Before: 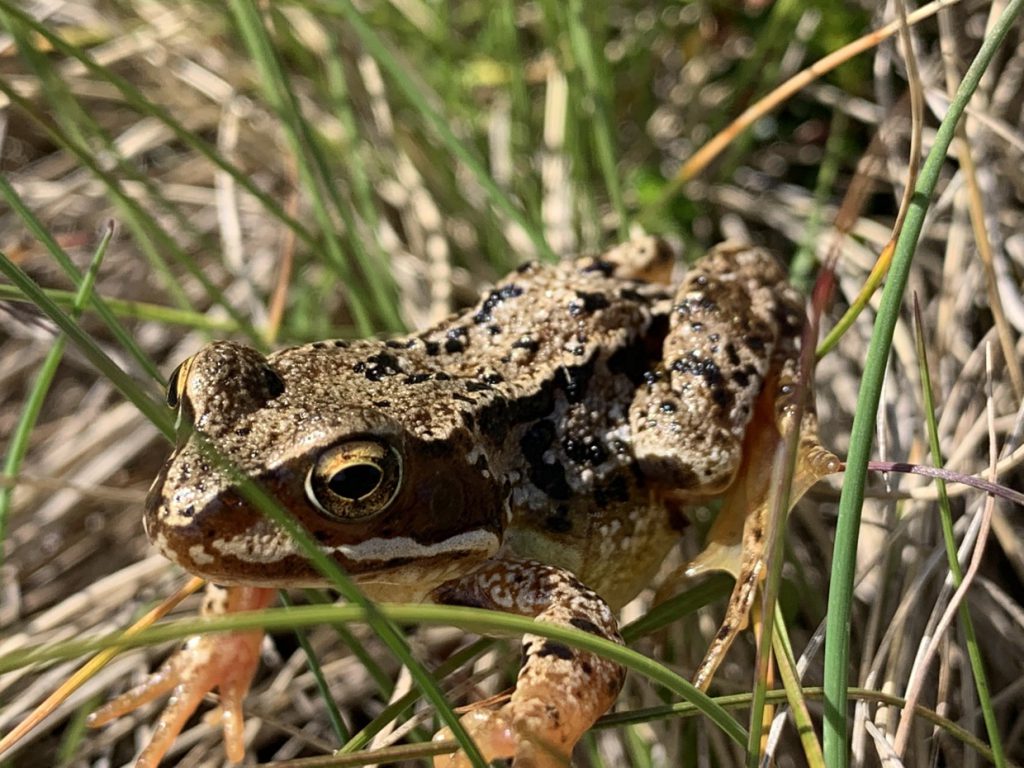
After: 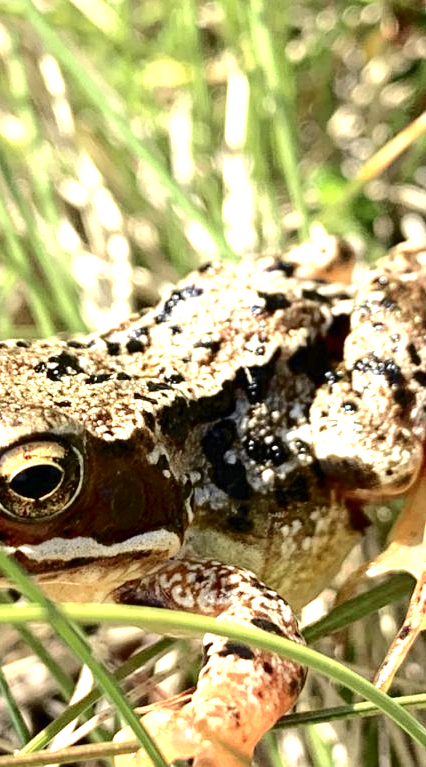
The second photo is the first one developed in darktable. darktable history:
exposure: black level correction 0, exposure 1.75 EV, compensate exposure bias true, compensate highlight preservation false
tone curve: curves: ch0 [(0.003, 0) (0.066, 0.031) (0.16, 0.089) (0.269, 0.218) (0.395, 0.408) (0.517, 0.56) (0.684, 0.734) (0.791, 0.814) (1, 1)]; ch1 [(0, 0) (0.164, 0.115) (0.337, 0.332) (0.39, 0.398) (0.464, 0.461) (0.501, 0.5) (0.507, 0.5) (0.534, 0.532) (0.577, 0.59) (0.652, 0.681) (0.733, 0.764) (0.819, 0.823) (1, 1)]; ch2 [(0, 0) (0.337, 0.382) (0.464, 0.476) (0.501, 0.5) (0.527, 0.54) (0.551, 0.565) (0.628, 0.632) (0.689, 0.686) (1, 1)], color space Lab, independent channels, preserve colors none
crop: left 31.229%, right 27.105%
